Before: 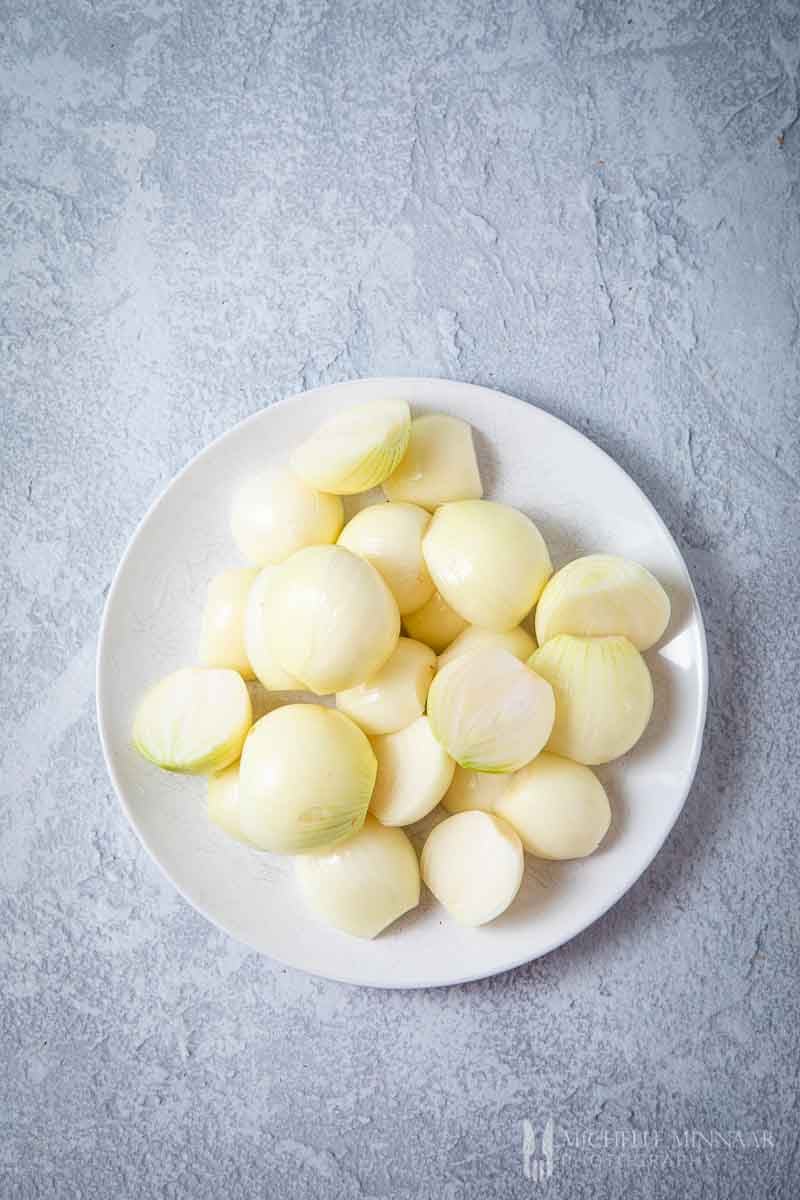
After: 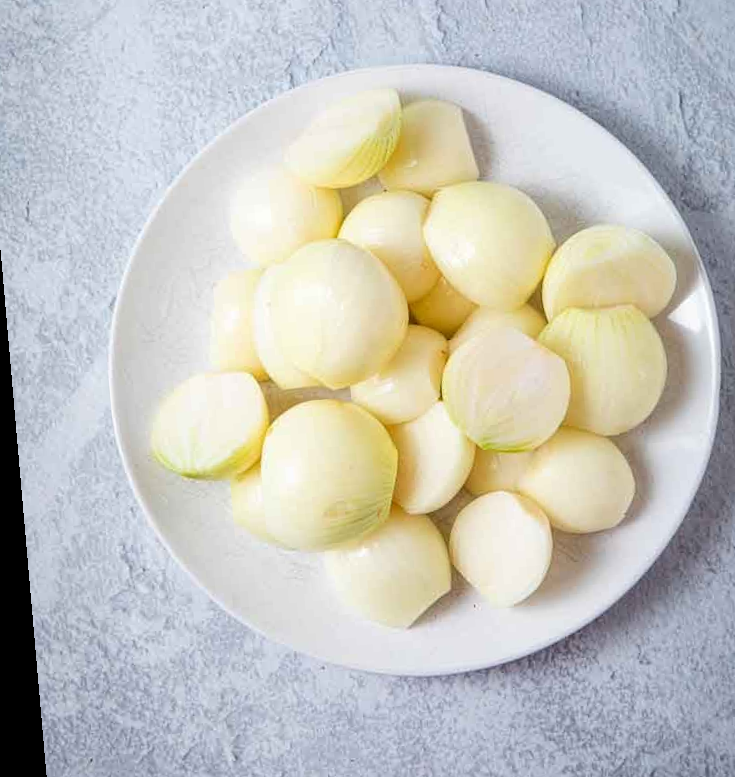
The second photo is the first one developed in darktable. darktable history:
crop: top 20.916%, right 9.437%, bottom 0.316%
rotate and perspective: rotation -5°, crop left 0.05, crop right 0.952, crop top 0.11, crop bottom 0.89
